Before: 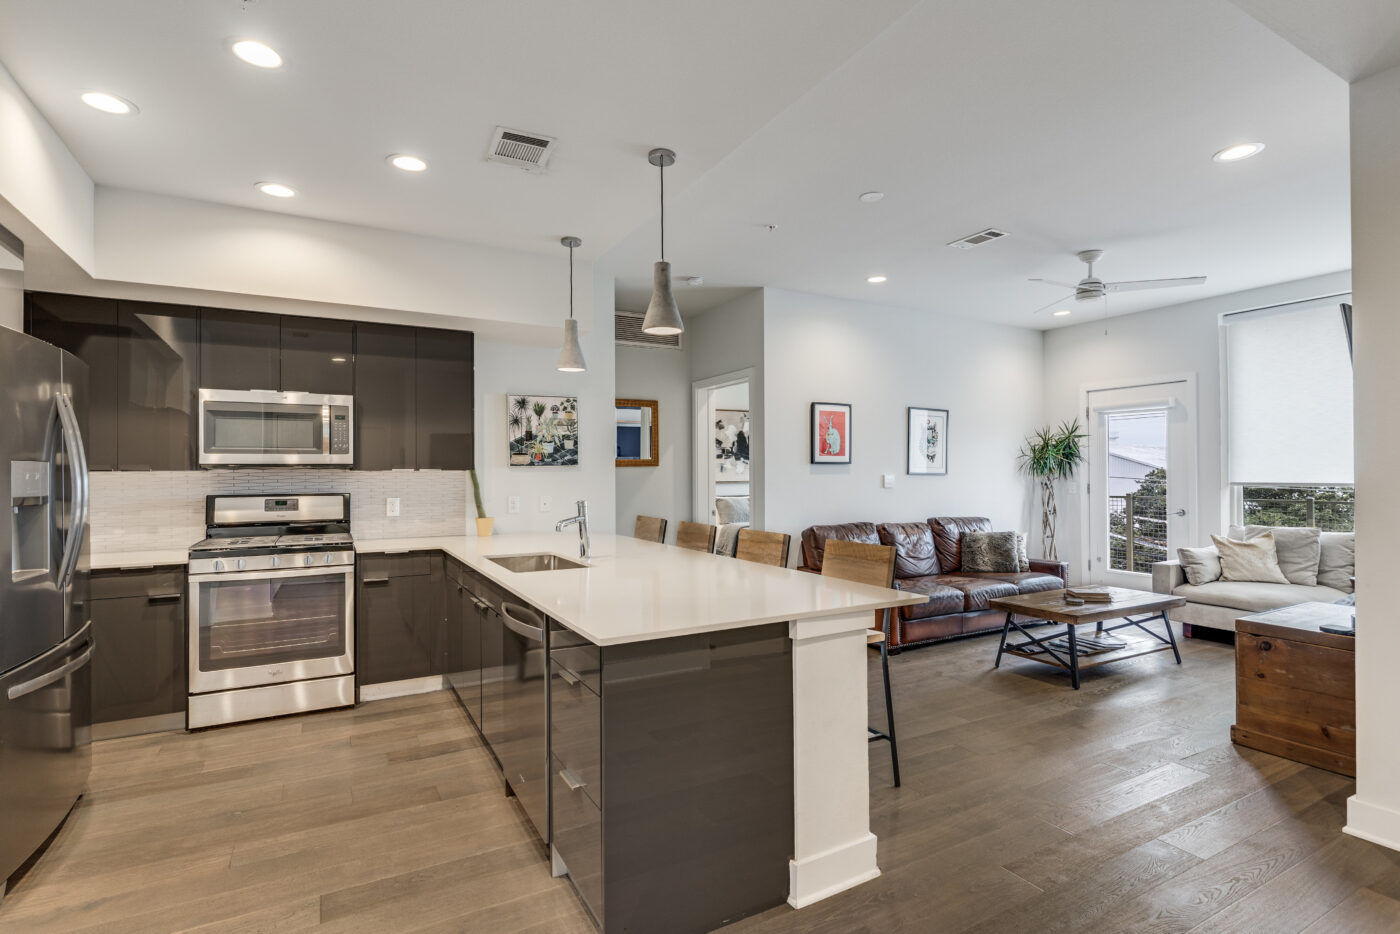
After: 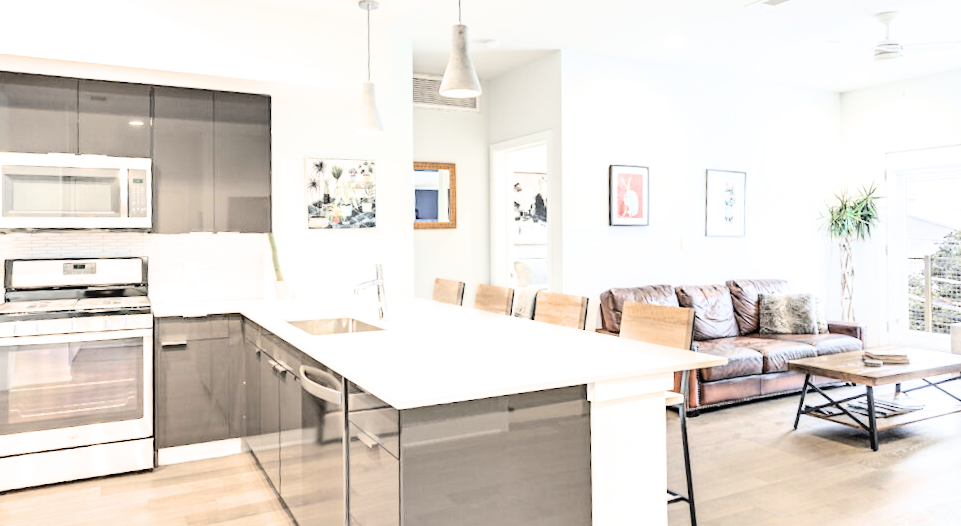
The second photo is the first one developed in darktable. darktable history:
filmic rgb: black relative exposure -7.65 EV, white relative exposure 4.56 EV, hardness 3.61, color science v6 (2022)
crop and rotate: angle -3.37°, left 9.79%, top 20.73%, right 12.42%, bottom 11.82%
exposure: black level correction 0, exposure 1.9 EV, compensate highlight preservation false
rotate and perspective: rotation -3.52°, crop left 0.036, crop right 0.964, crop top 0.081, crop bottom 0.919
color correction: saturation 1.34
contrast brightness saturation: brightness 0.18, saturation -0.5
tone equalizer: -8 EV -0.75 EV, -7 EV -0.7 EV, -6 EV -0.6 EV, -5 EV -0.4 EV, -3 EV 0.4 EV, -2 EV 0.6 EV, -1 EV 0.7 EV, +0 EV 0.75 EV, edges refinement/feathering 500, mask exposure compensation -1.57 EV, preserve details no
